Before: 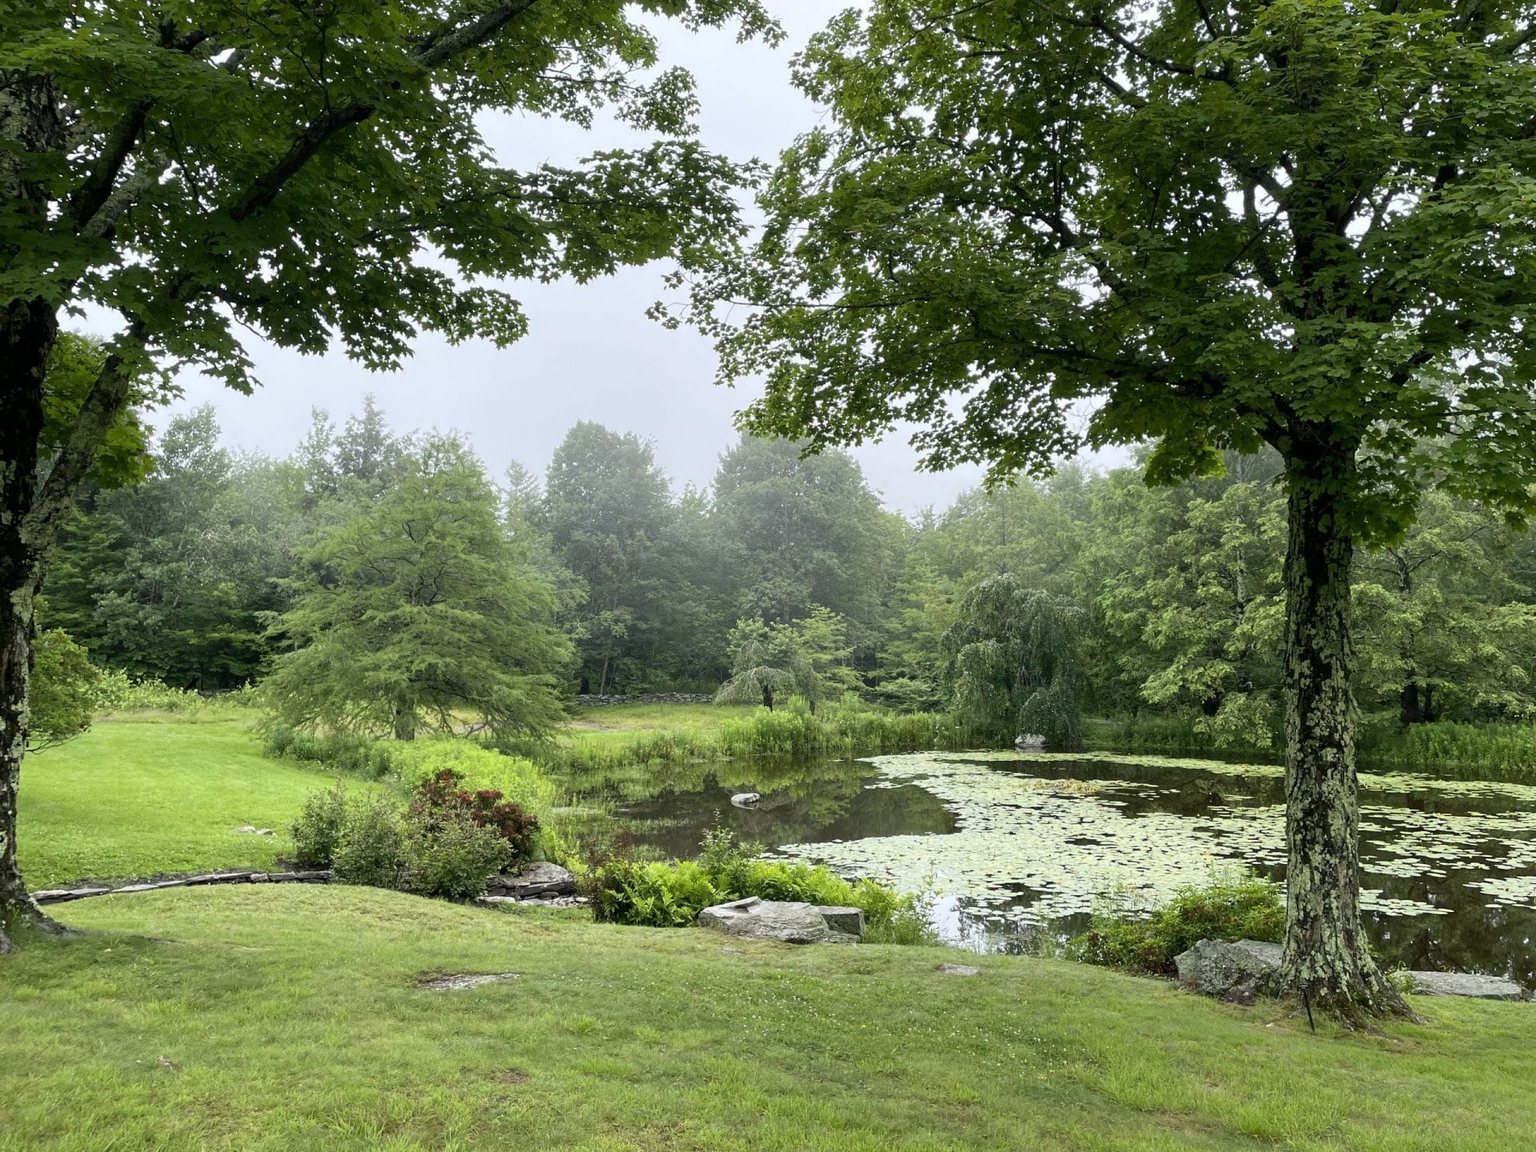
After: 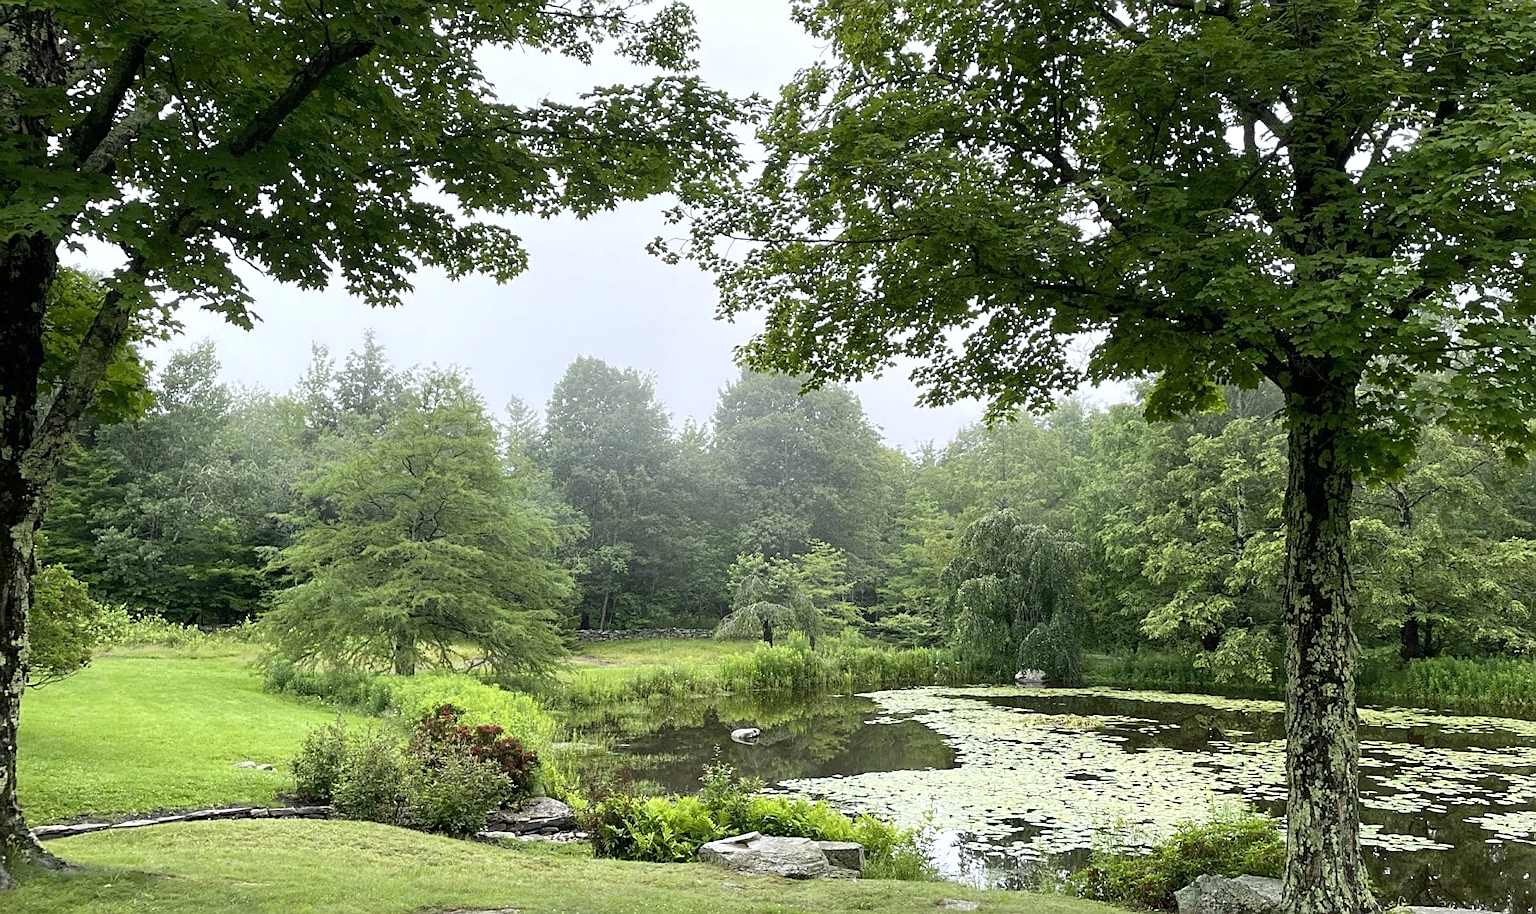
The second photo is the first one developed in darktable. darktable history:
exposure: exposure 0.2 EV, compensate highlight preservation false
crop and rotate: top 5.667%, bottom 14.937%
sharpen: on, module defaults
